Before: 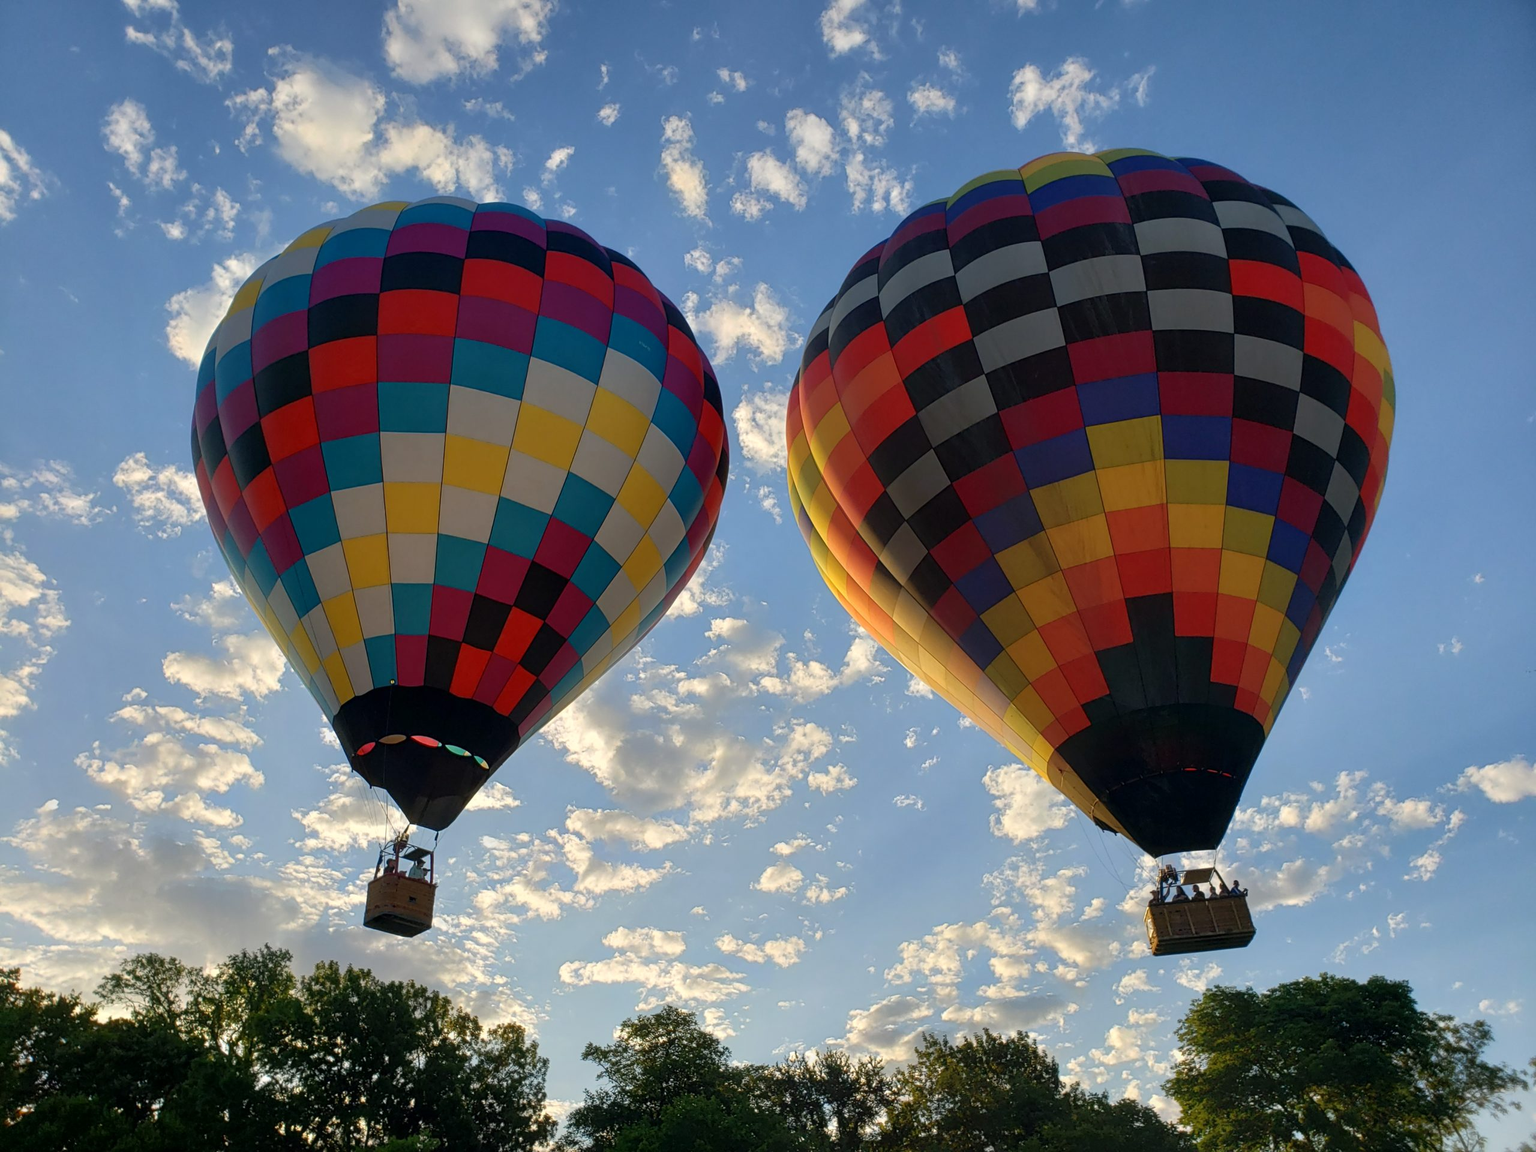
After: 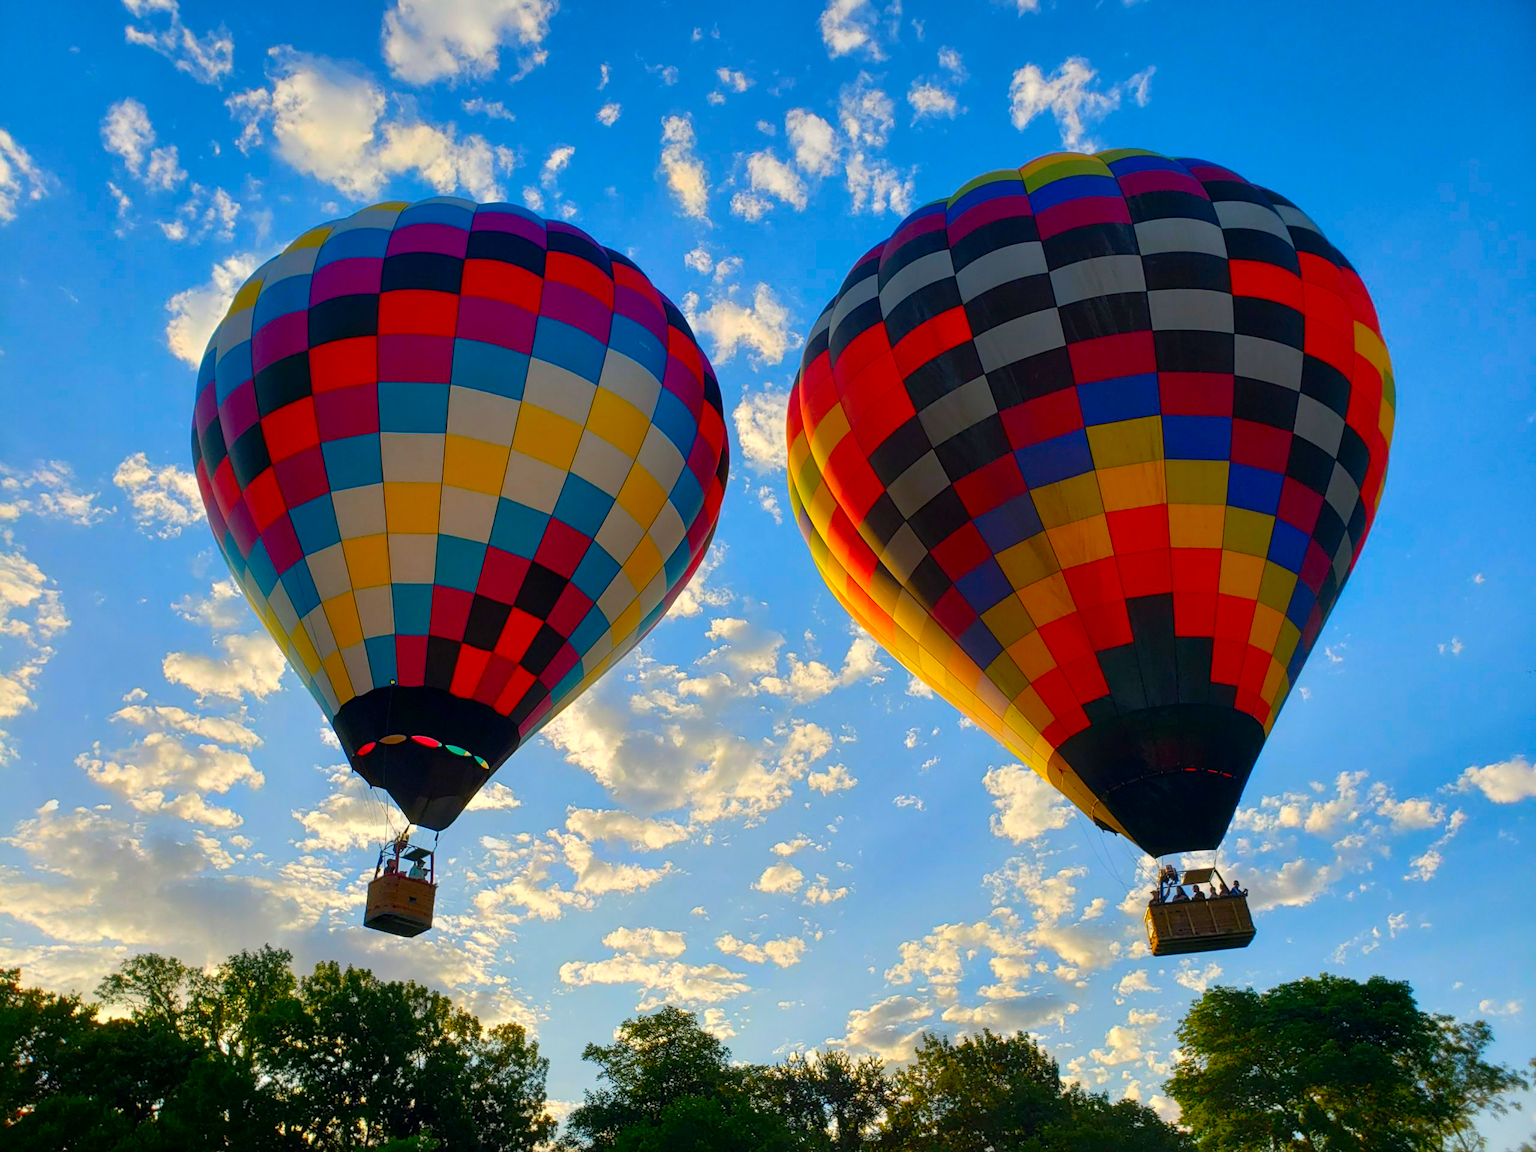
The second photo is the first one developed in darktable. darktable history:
color correction: highlights b* 0.044, saturation 1.84
base curve: curves: ch0 [(0, 0) (0.472, 0.508) (1, 1)], preserve colors none
